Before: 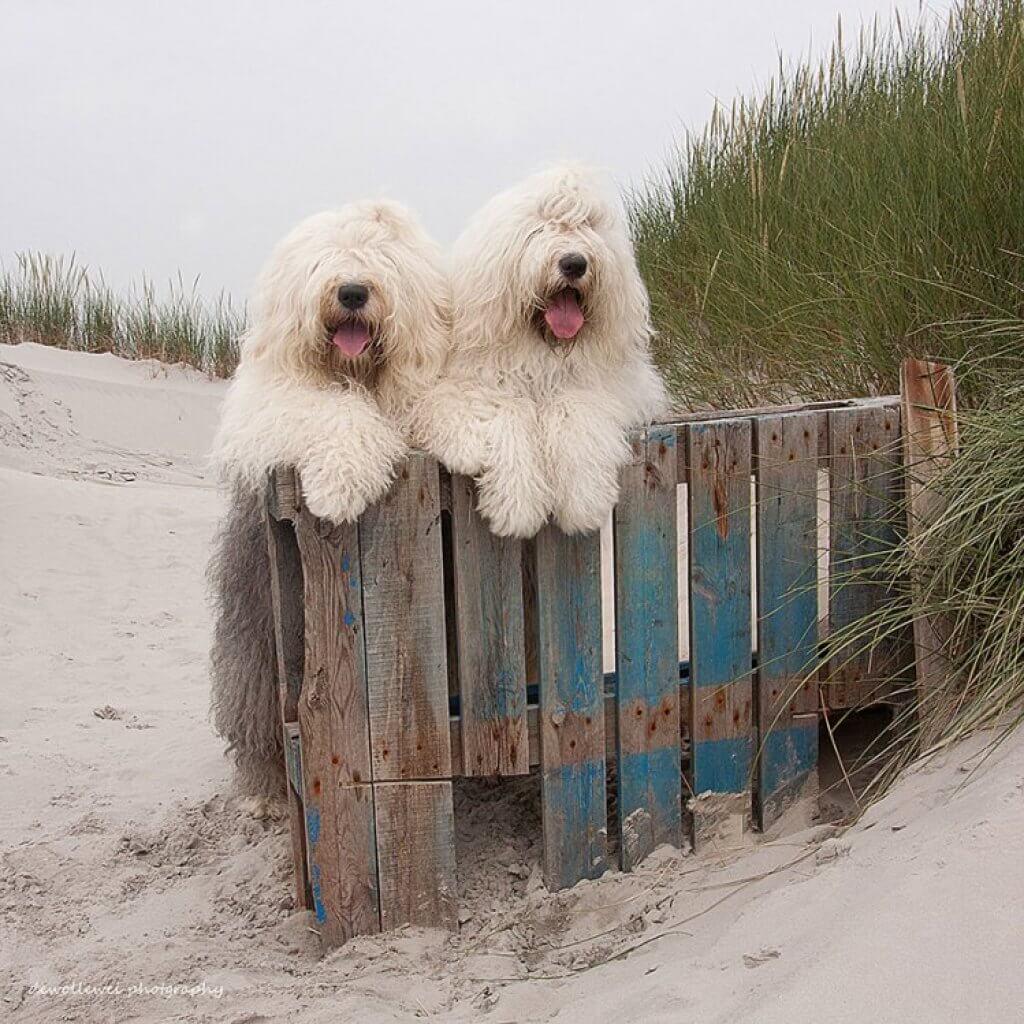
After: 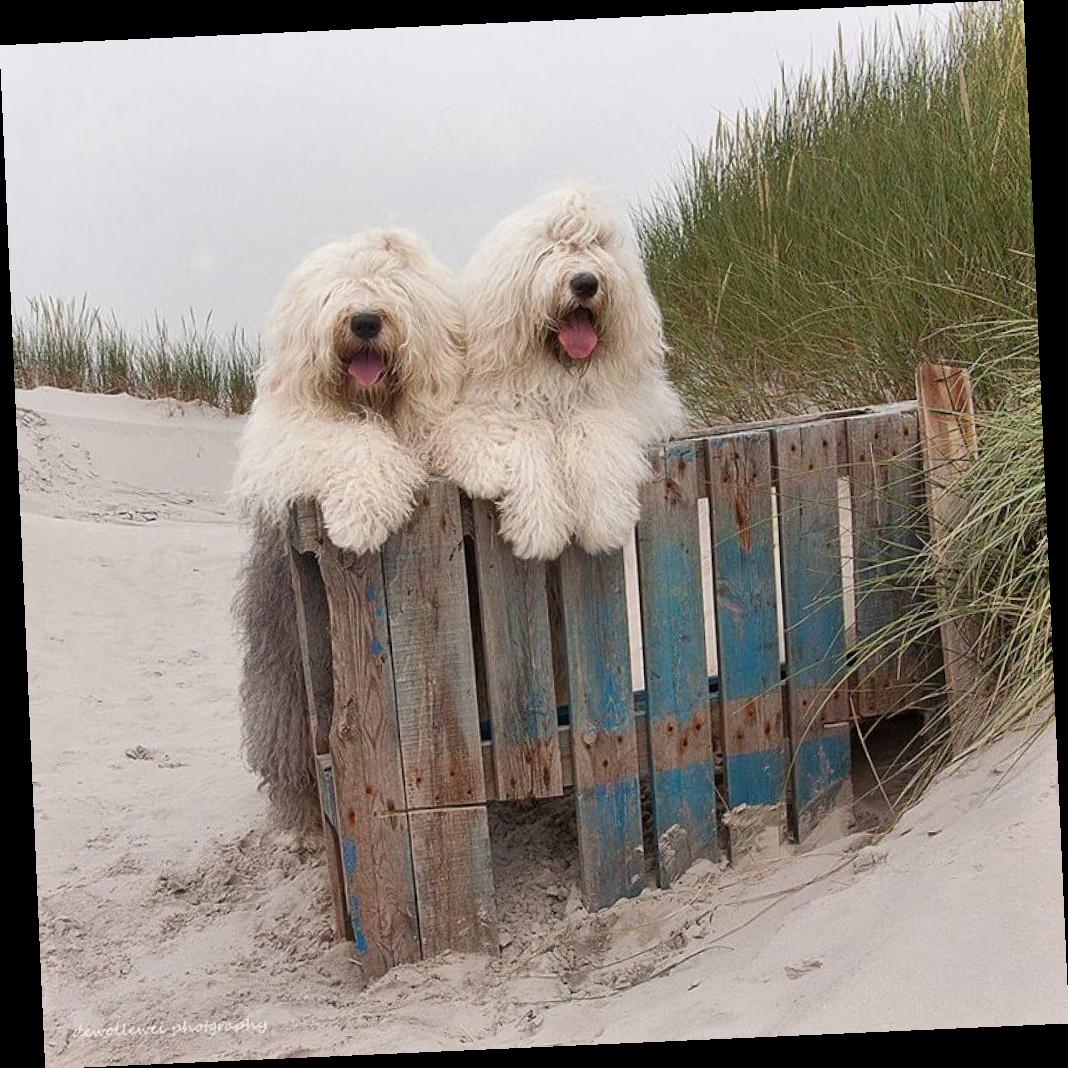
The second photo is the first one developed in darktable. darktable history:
rotate and perspective: rotation -2.56°, automatic cropping off
shadows and highlights: soften with gaussian
